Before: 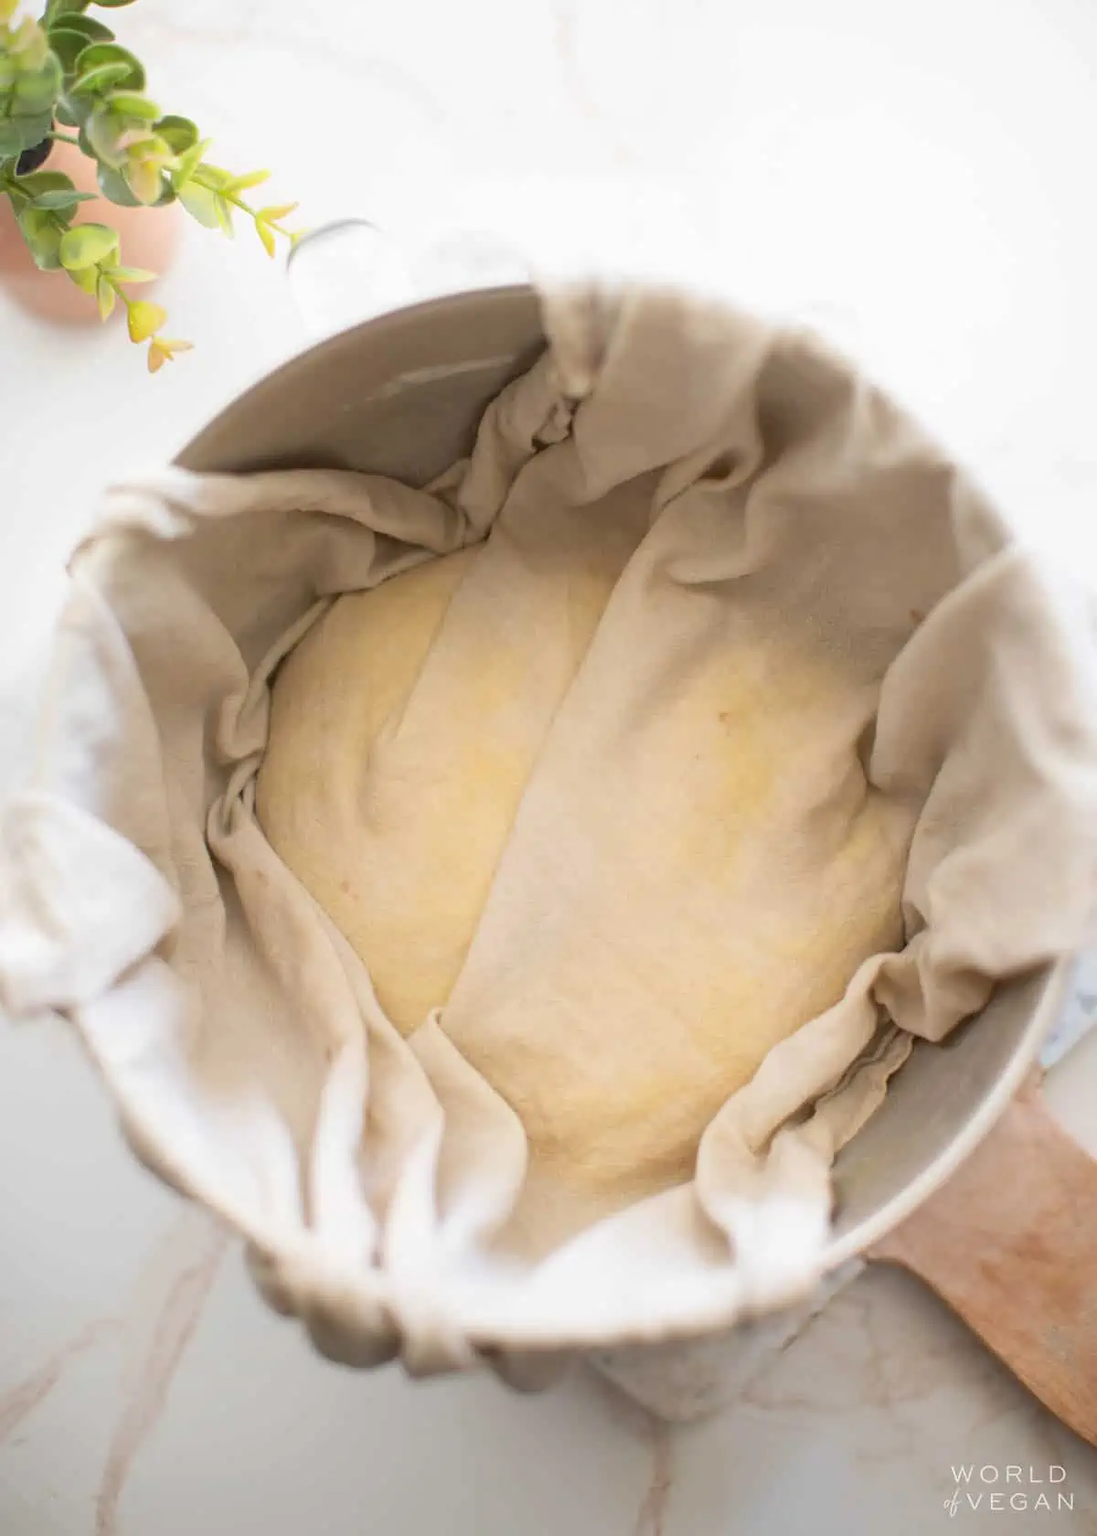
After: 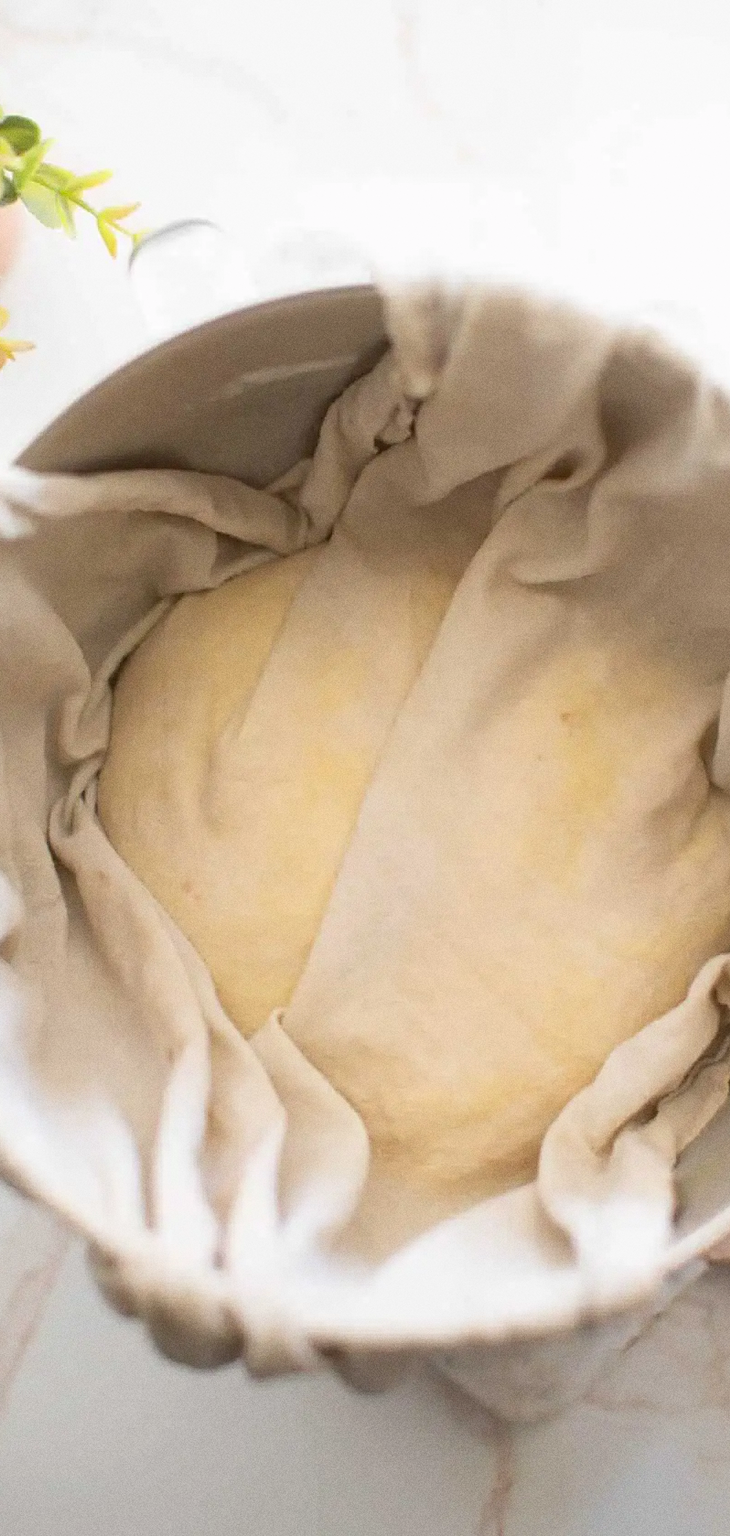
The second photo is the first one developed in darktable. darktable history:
grain: coarseness 0.47 ISO
crop and rotate: left 14.436%, right 18.898%
